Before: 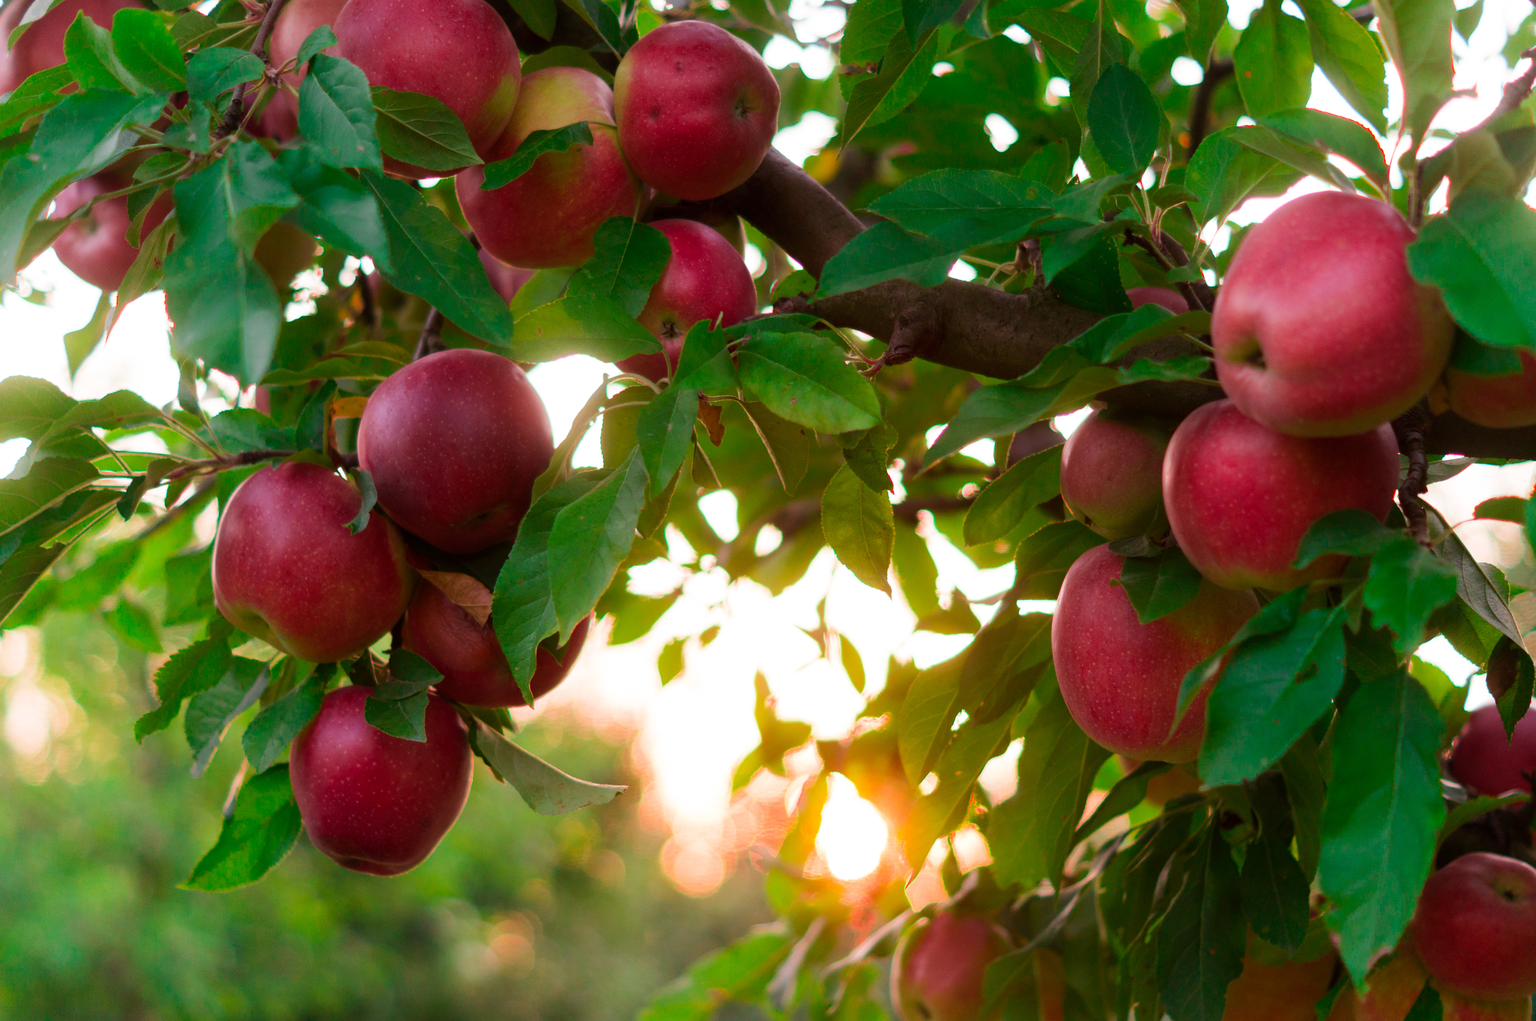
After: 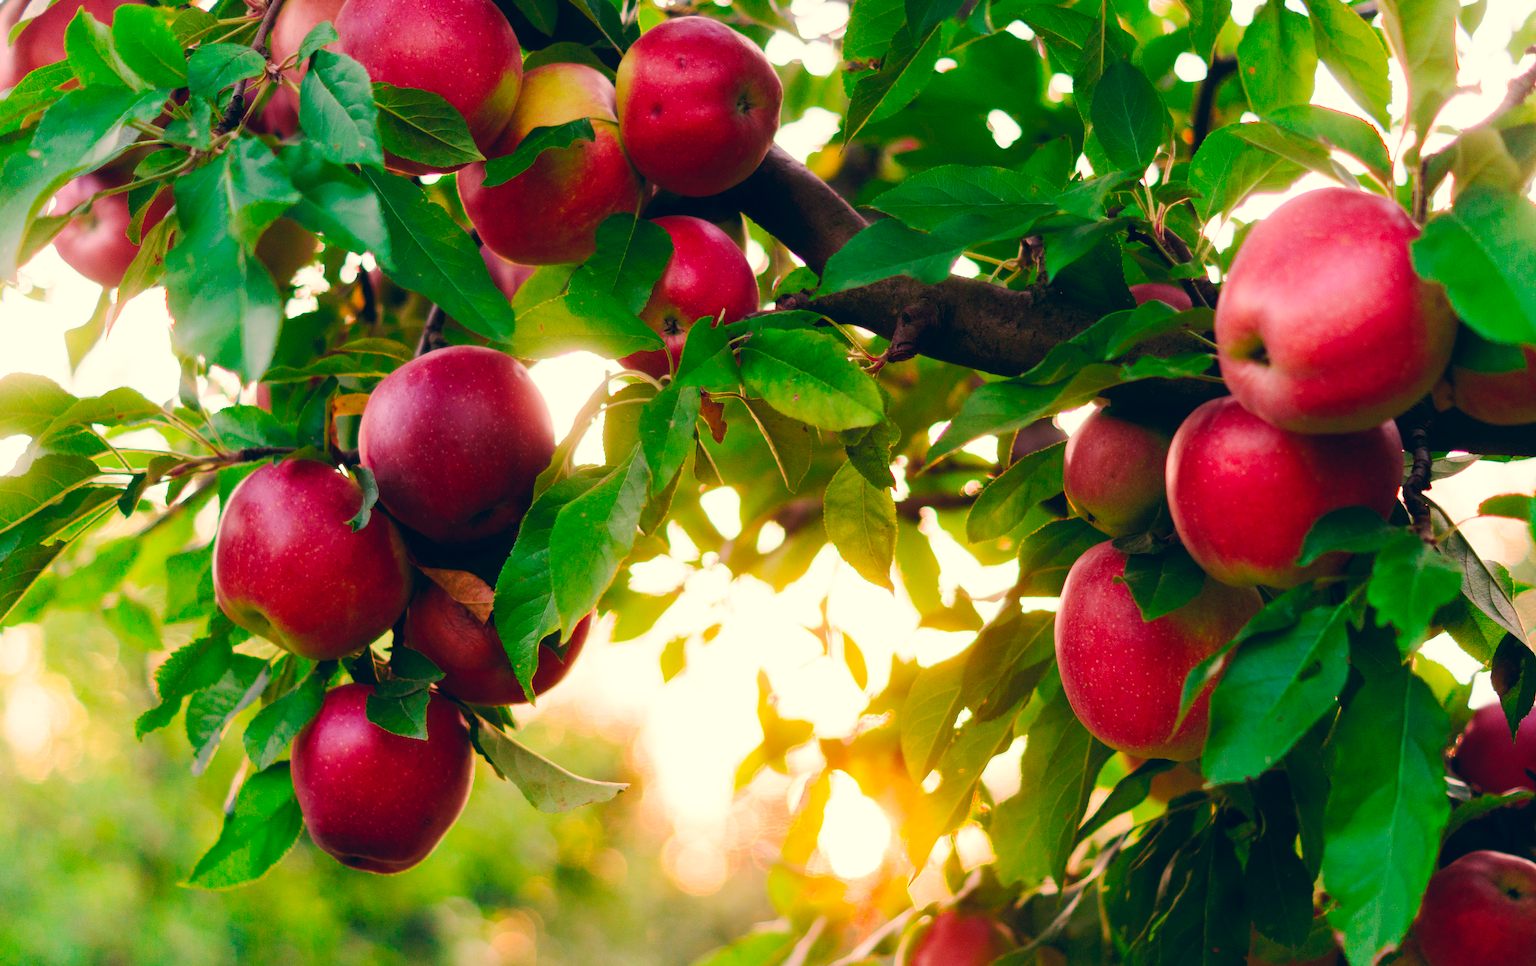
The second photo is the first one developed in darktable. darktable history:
tone curve: curves: ch0 [(0, 0) (0.003, 0.014) (0.011, 0.017) (0.025, 0.023) (0.044, 0.035) (0.069, 0.04) (0.1, 0.062) (0.136, 0.099) (0.177, 0.152) (0.224, 0.214) (0.277, 0.291) (0.335, 0.383) (0.399, 0.487) (0.468, 0.581) (0.543, 0.662) (0.623, 0.738) (0.709, 0.802) (0.801, 0.871) (0.898, 0.936) (1, 1)], preserve colors none
crop: top 0.448%, right 0.264%, bottom 5.045%
color correction: highlights a* 10.32, highlights b* 14.66, shadows a* -9.59, shadows b* -15.02
exposure: exposure 0.2 EV, compensate highlight preservation false
